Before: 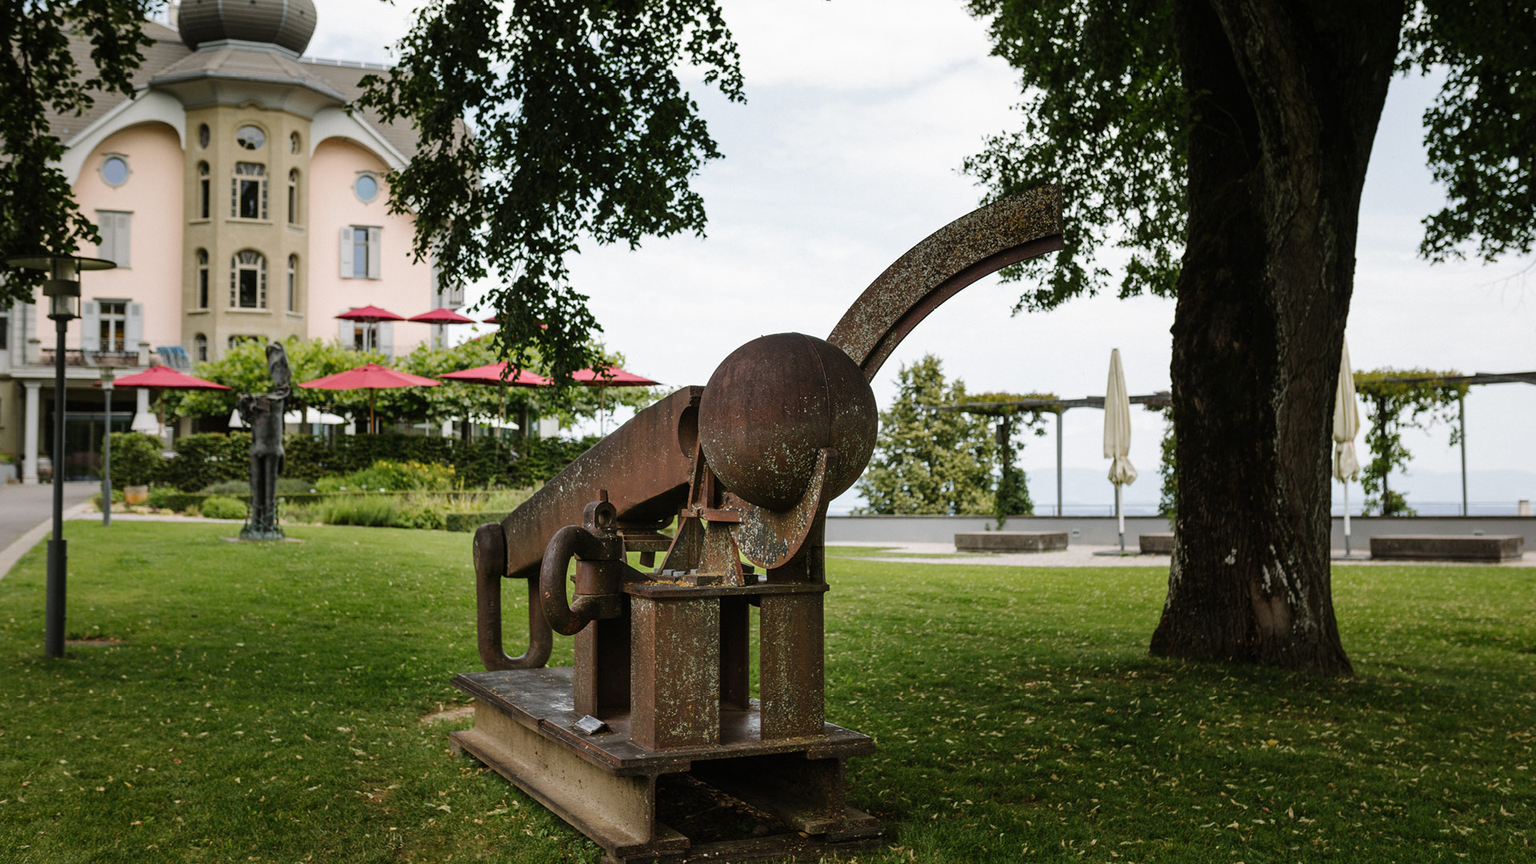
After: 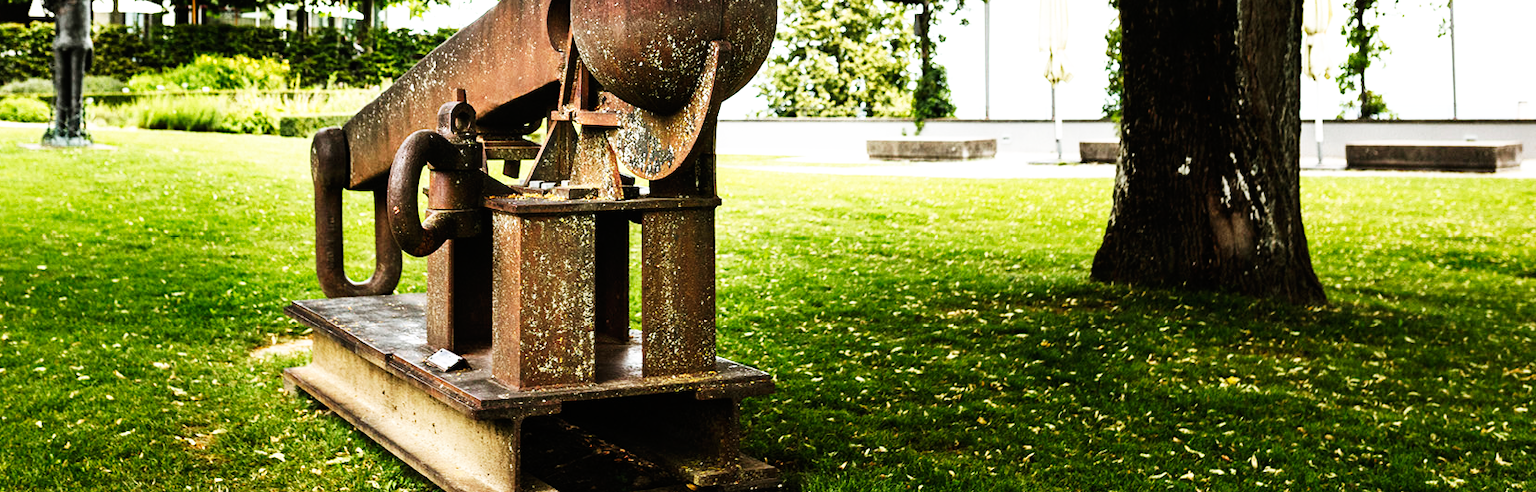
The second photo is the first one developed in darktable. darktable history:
exposure: black level correction 0.001, exposure 0.5 EV, compensate highlight preservation false
crop and rotate: left 13.323%, top 47.839%, bottom 2.801%
tone equalizer: -8 EV -0.445 EV, -7 EV -0.365 EV, -6 EV -0.304 EV, -5 EV -0.198 EV, -3 EV 0.203 EV, -2 EV 0.343 EV, -1 EV 0.393 EV, +0 EV 0.409 EV, edges refinement/feathering 500, mask exposure compensation -1.26 EV, preserve details no
base curve: curves: ch0 [(0, 0) (0.007, 0.004) (0.027, 0.03) (0.046, 0.07) (0.207, 0.54) (0.442, 0.872) (0.673, 0.972) (1, 1)], preserve colors none
